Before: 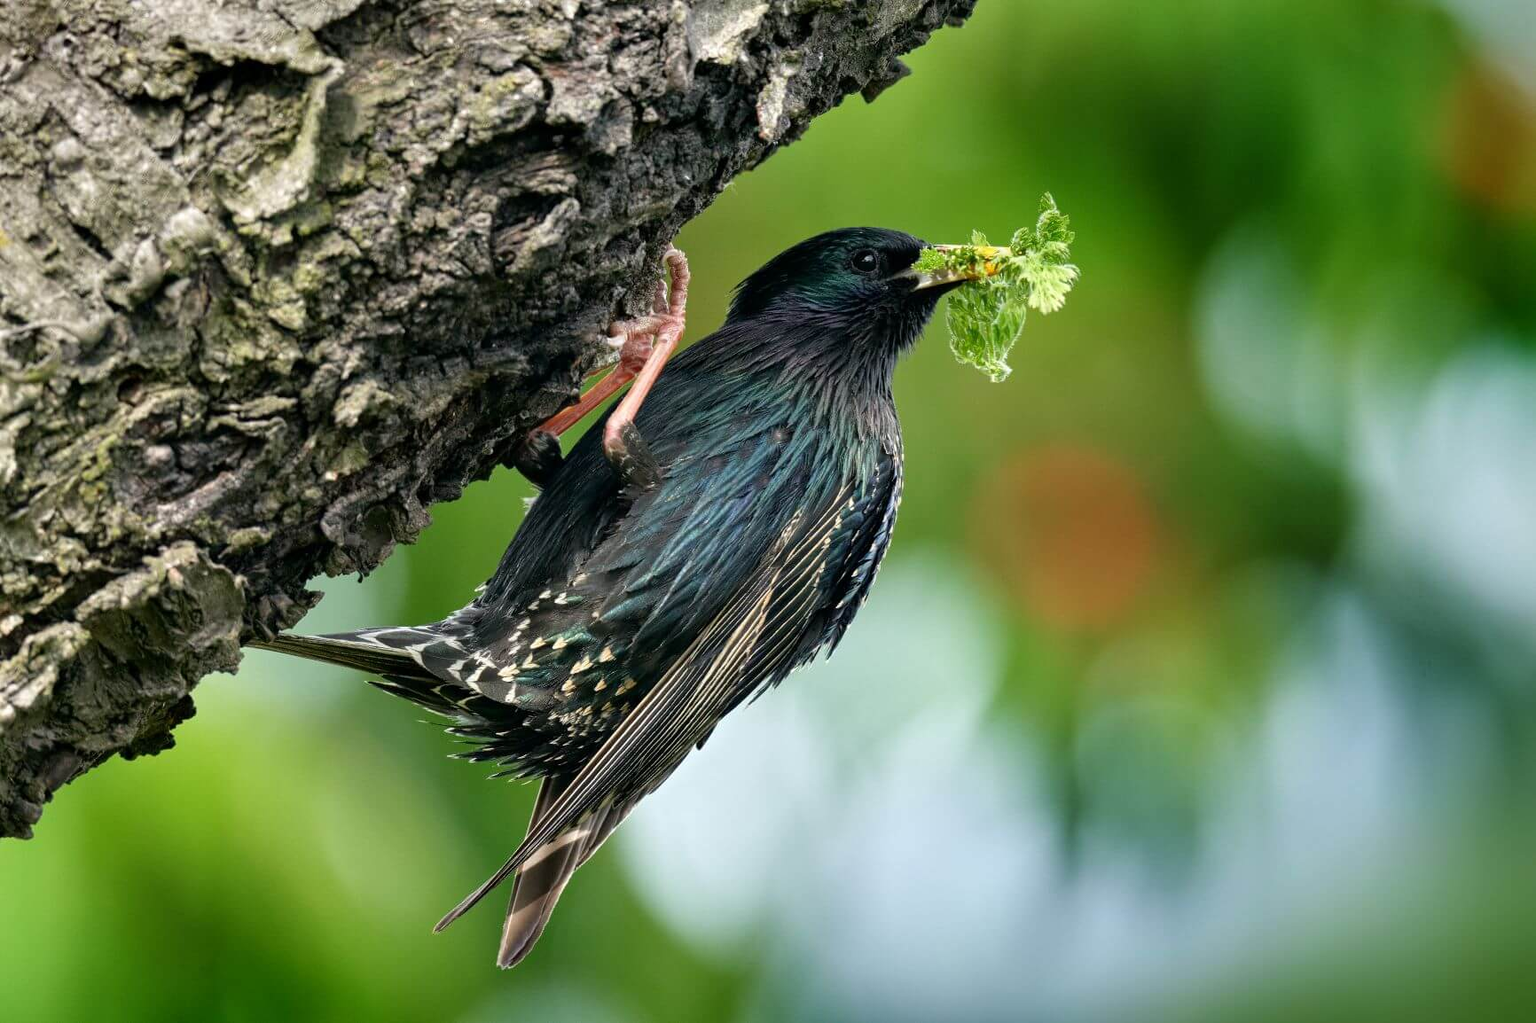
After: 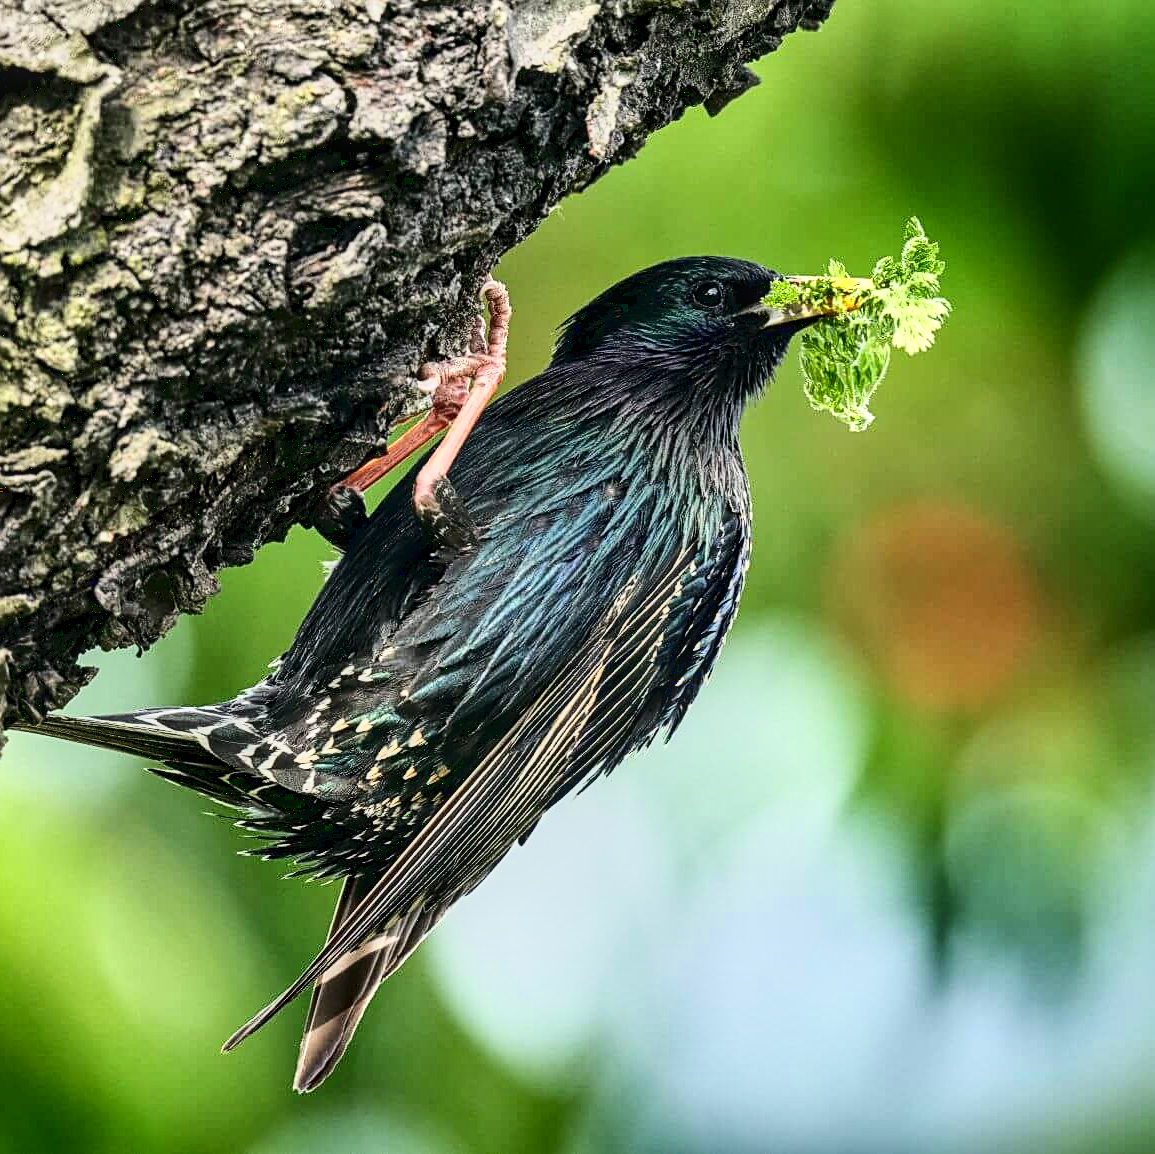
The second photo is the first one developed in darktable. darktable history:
shadows and highlights: low approximation 0.01, soften with gaussian
tone curve: curves: ch0 [(0.003, 0.023) (0.071, 0.052) (0.236, 0.197) (0.466, 0.557) (0.625, 0.761) (0.783, 0.9) (0.994, 0.968)]; ch1 [(0, 0) (0.262, 0.227) (0.417, 0.386) (0.469, 0.467) (0.502, 0.498) (0.528, 0.53) (0.573, 0.579) (0.605, 0.621) (0.644, 0.671) (0.686, 0.728) (0.994, 0.987)]; ch2 [(0, 0) (0.262, 0.188) (0.385, 0.353) (0.427, 0.424) (0.495, 0.493) (0.515, 0.54) (0.547, 0.561) (0.589, 0.613) (0.644, 0.748) (1, 1)]
crop and rotate: left 15.446%, right 17.841%
tone equalizer: on, module defaults
local contrast: on, module defaults
sharpen: on, module defaults
exposure: black level correction 0.001, compensate exposure bias true, compensate highlight preservation false
